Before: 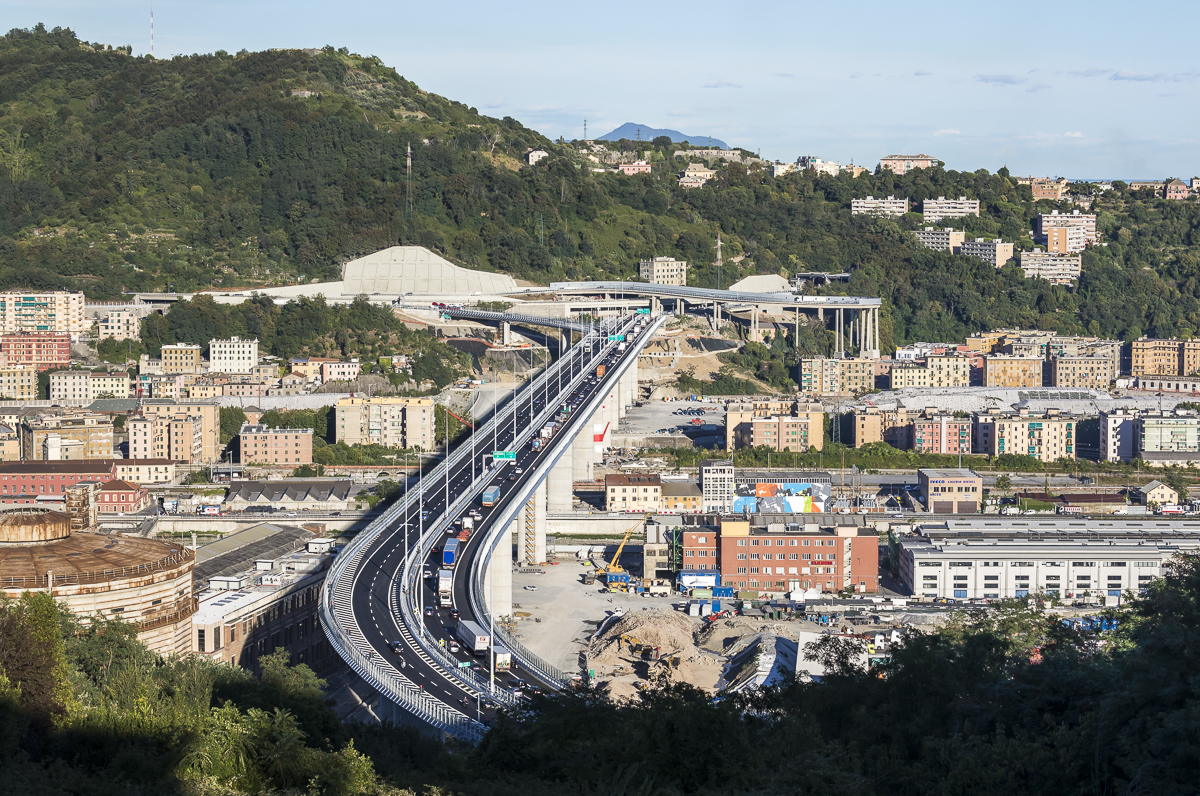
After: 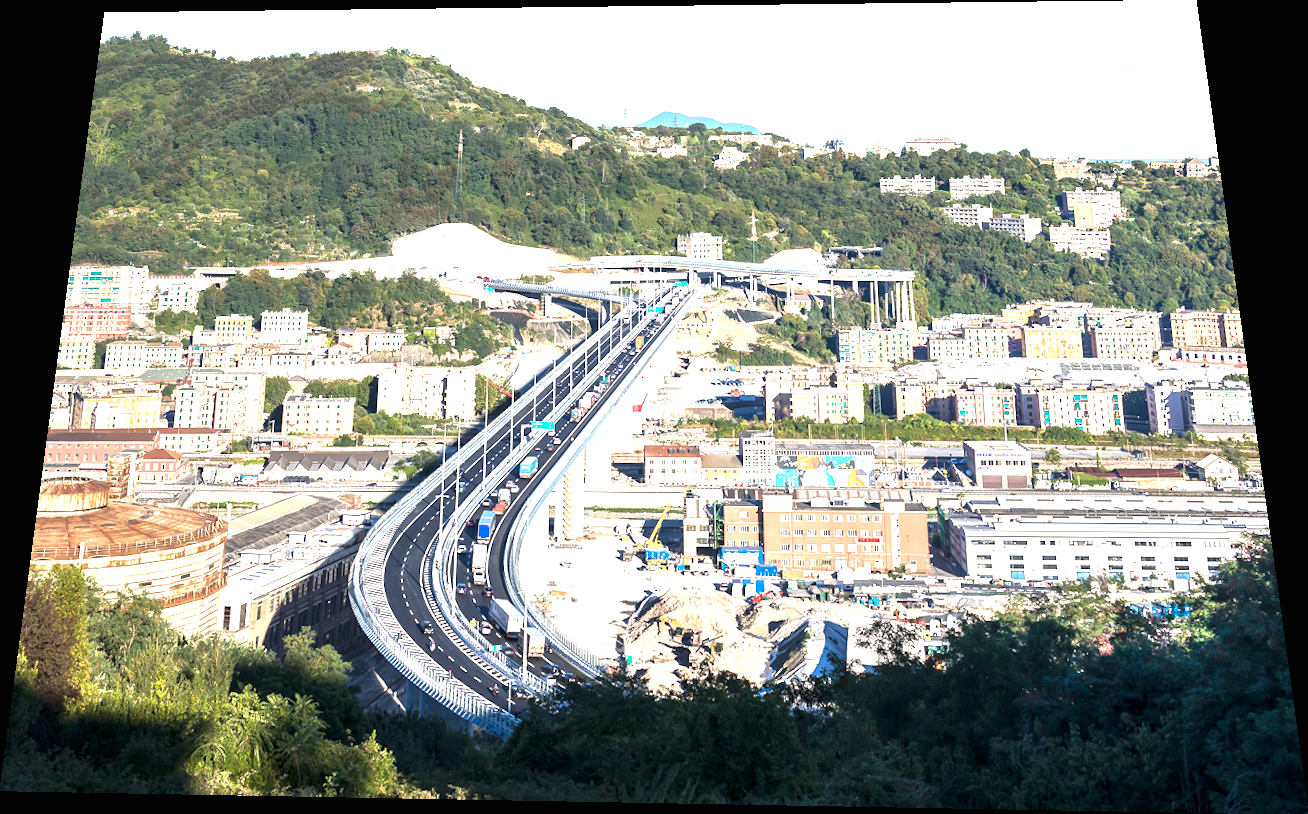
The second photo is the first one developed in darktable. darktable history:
rotate and perspective: rotation 0.128°, lens shift (vertical) -0.181, lens shift (horizontal) -0.044, shear 0.001, automatic cropping off
exposure: black level correction 0, exposure 1.388 EV, compensate exposure bias true, compensate highlight preservation false
